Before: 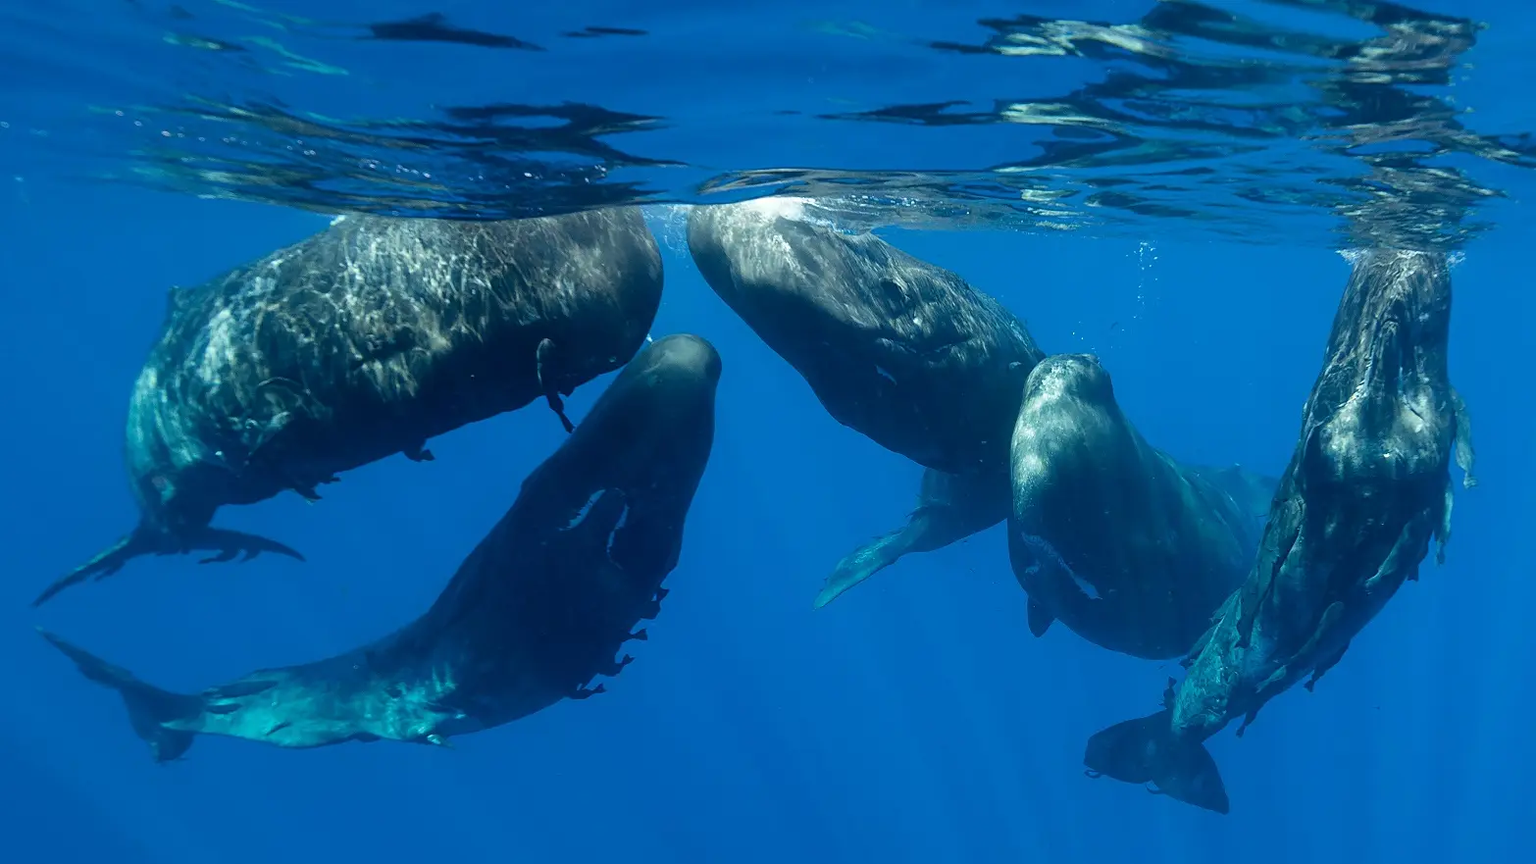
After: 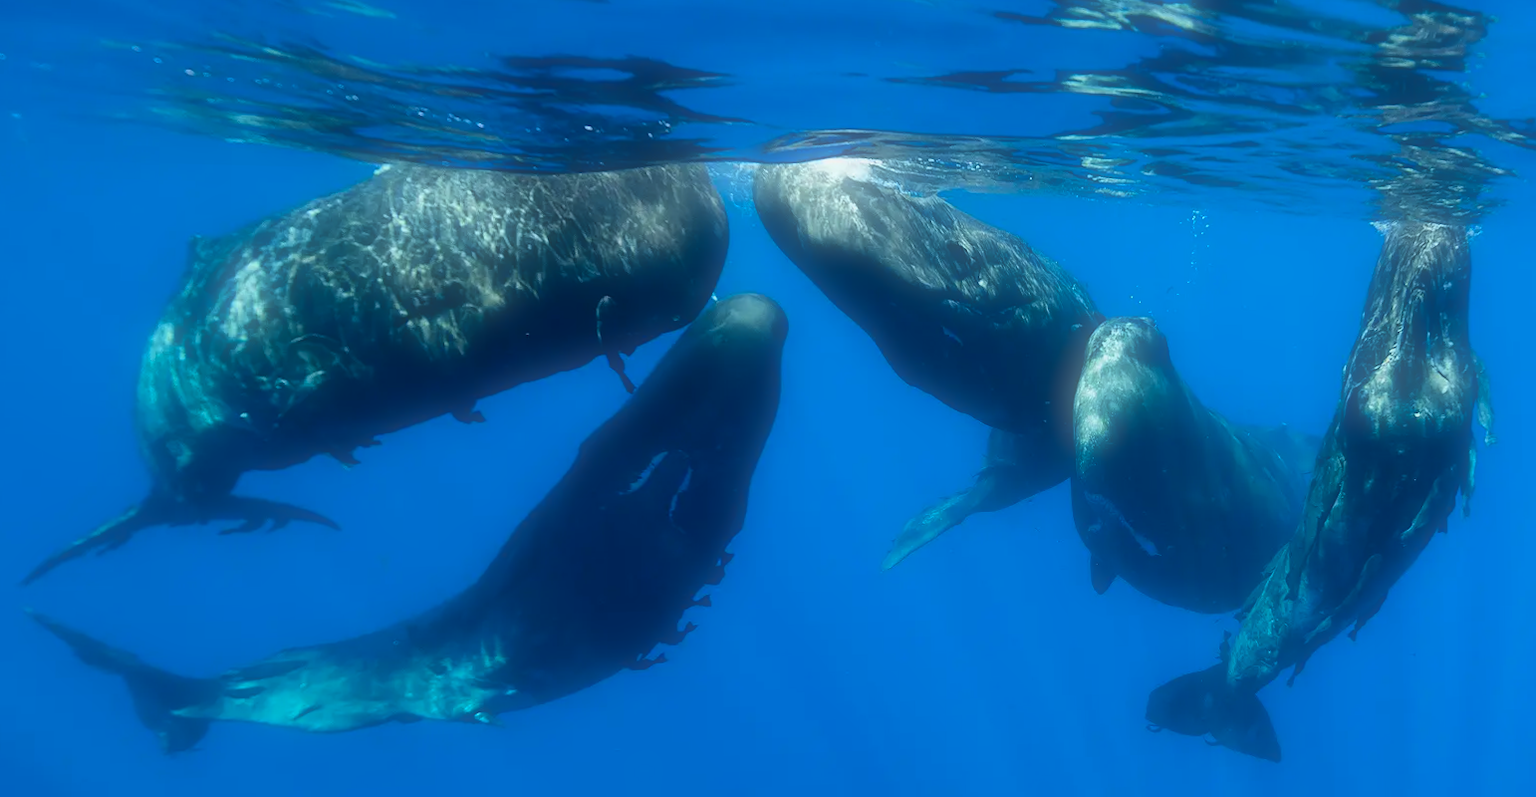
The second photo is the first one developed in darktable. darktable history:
contrast brightness saturation: contrast 0.09, saturation 0.28
rotate and perspective: rotation -0.013°, lens shift (vertical) -0.027, lens shift (horizontal) 0.178, crop left 0.016, crop right 0.989, crop top 0.082, crop bottom 0.918
soften: size 60.24%, saturation 65.46%, brightness 0.506 EV, mix 25.7%
